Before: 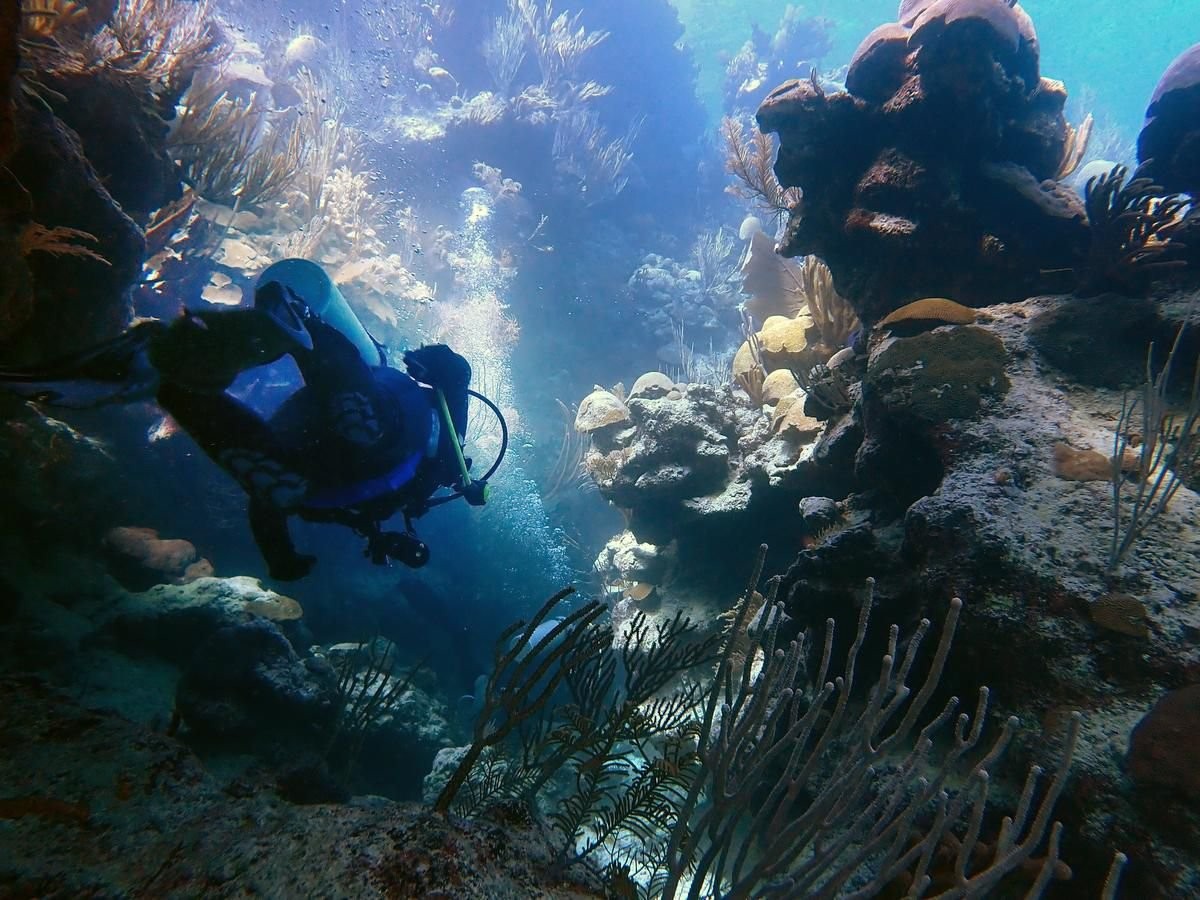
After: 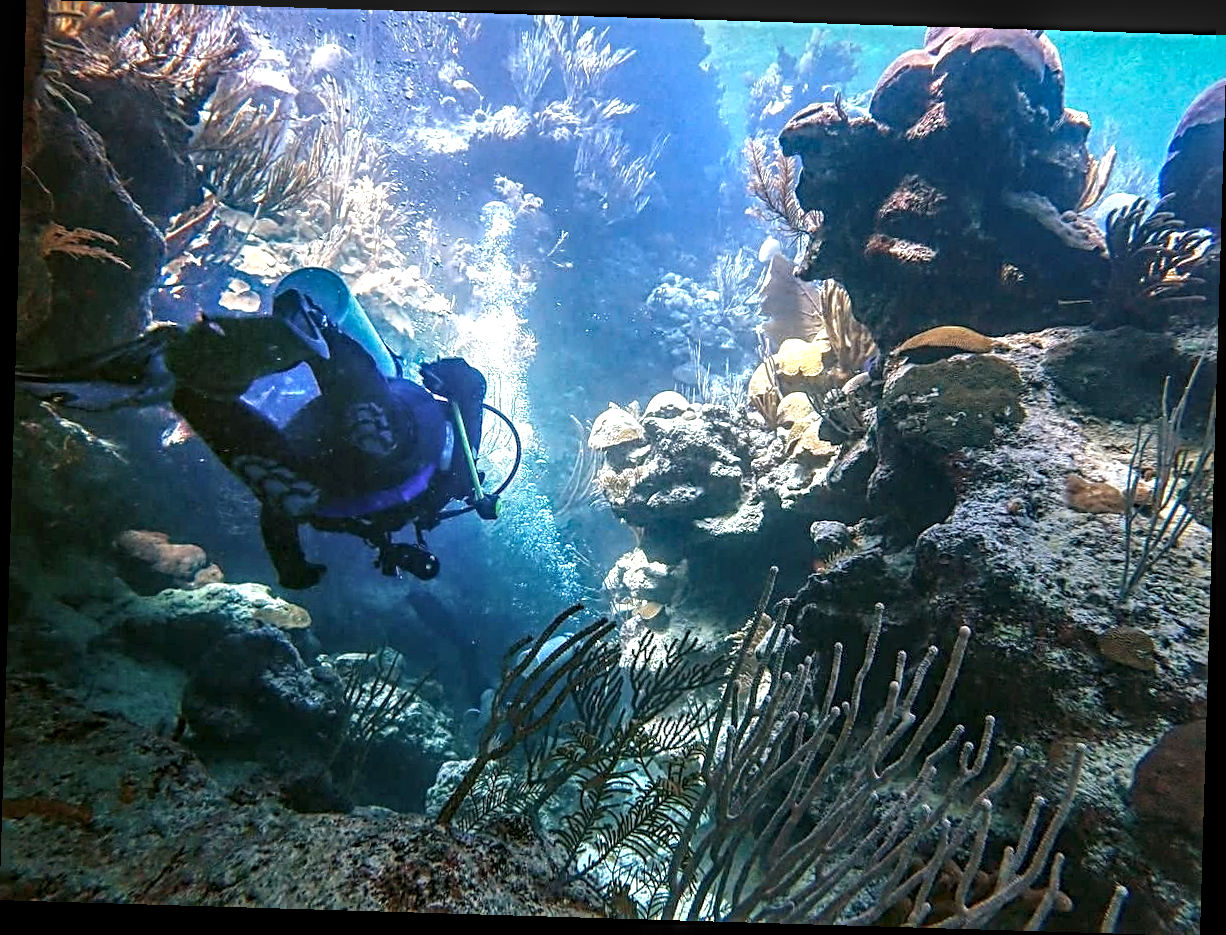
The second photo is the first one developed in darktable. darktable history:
contrast equalizer: y [[0.535, 0.543, 0.548, 0.548, 0.542, 0.532], [0.5 ×6], [0.5 ×6], [0 ×6], [0 ×6]]
exposure: black level correction 0, exposure 0.9 EV, compensate highlight preservation false
local contrast: highlights 0%, shadows 0%, detail 133%
sharpen: radius 4
rotate and perspective: rotation 1.72°, automatic cropping off
